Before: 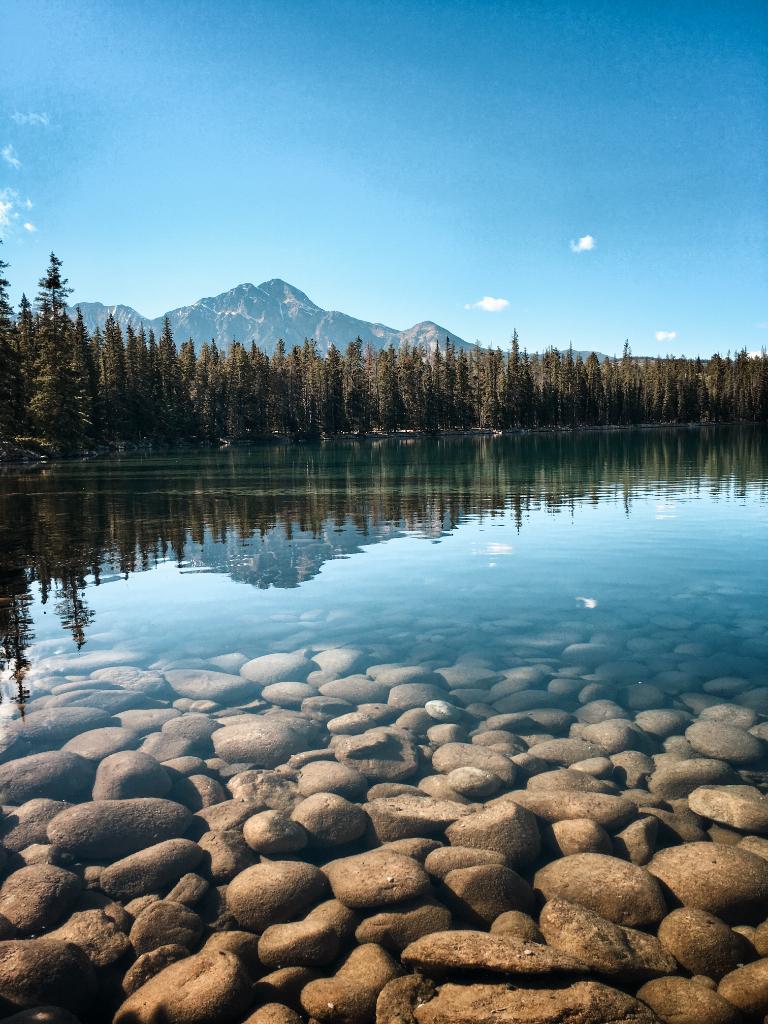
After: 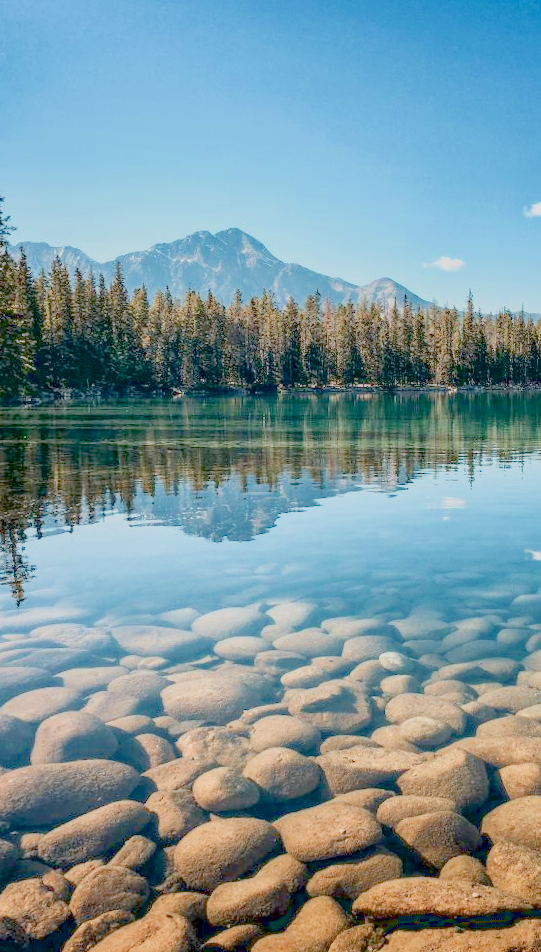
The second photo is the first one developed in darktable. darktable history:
exposure: black level correction 0.005, exposure 2.084 EV, compensate highlight preservation false
rotate and perspective: rotation 0.679°, lens shift (horizontal) 0.136, crop left 0.009, crop right 0.991, crop top 0.078, crop bottom 0.95
crop and rotate: left 9.061%, right 20.142%
filmic rgb: black relative exposure -14 EV, white relative exposure 8 EV, threshold 3 EV, hardness 3.74, latitude 50%, contrast 0.5, color science v5 (2021), contrast in shadows safe, contrast in highlights safe, enable highlight reconstruction true
local contrast: detail 130%
